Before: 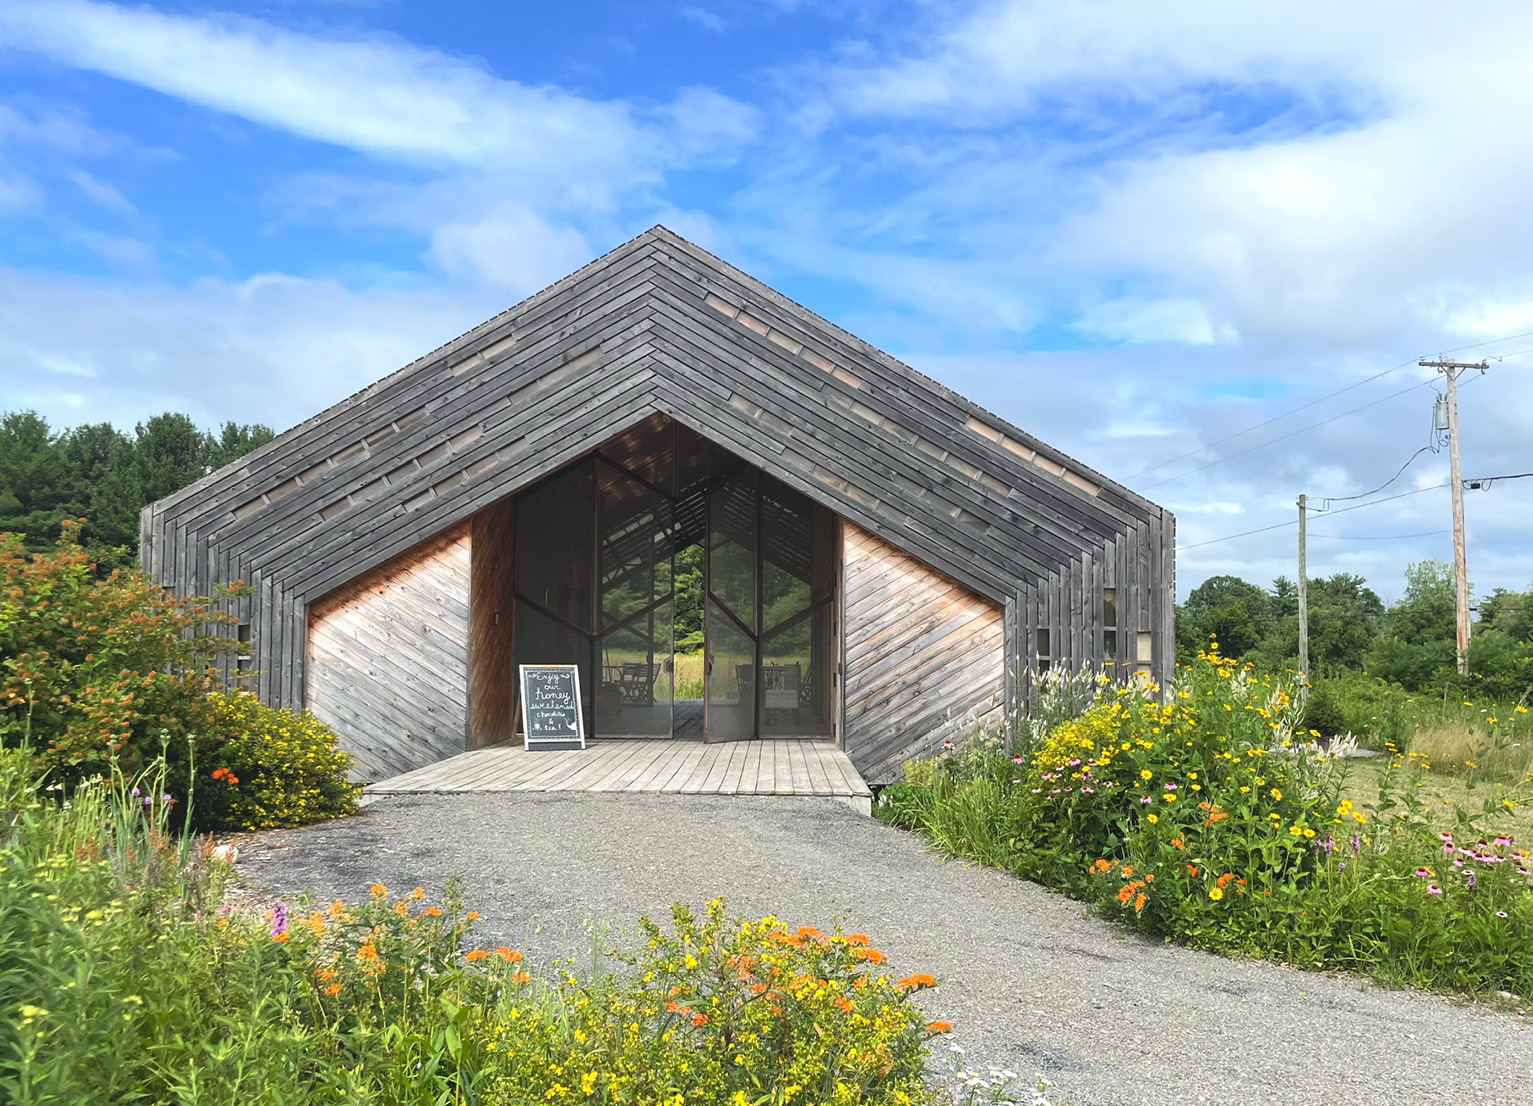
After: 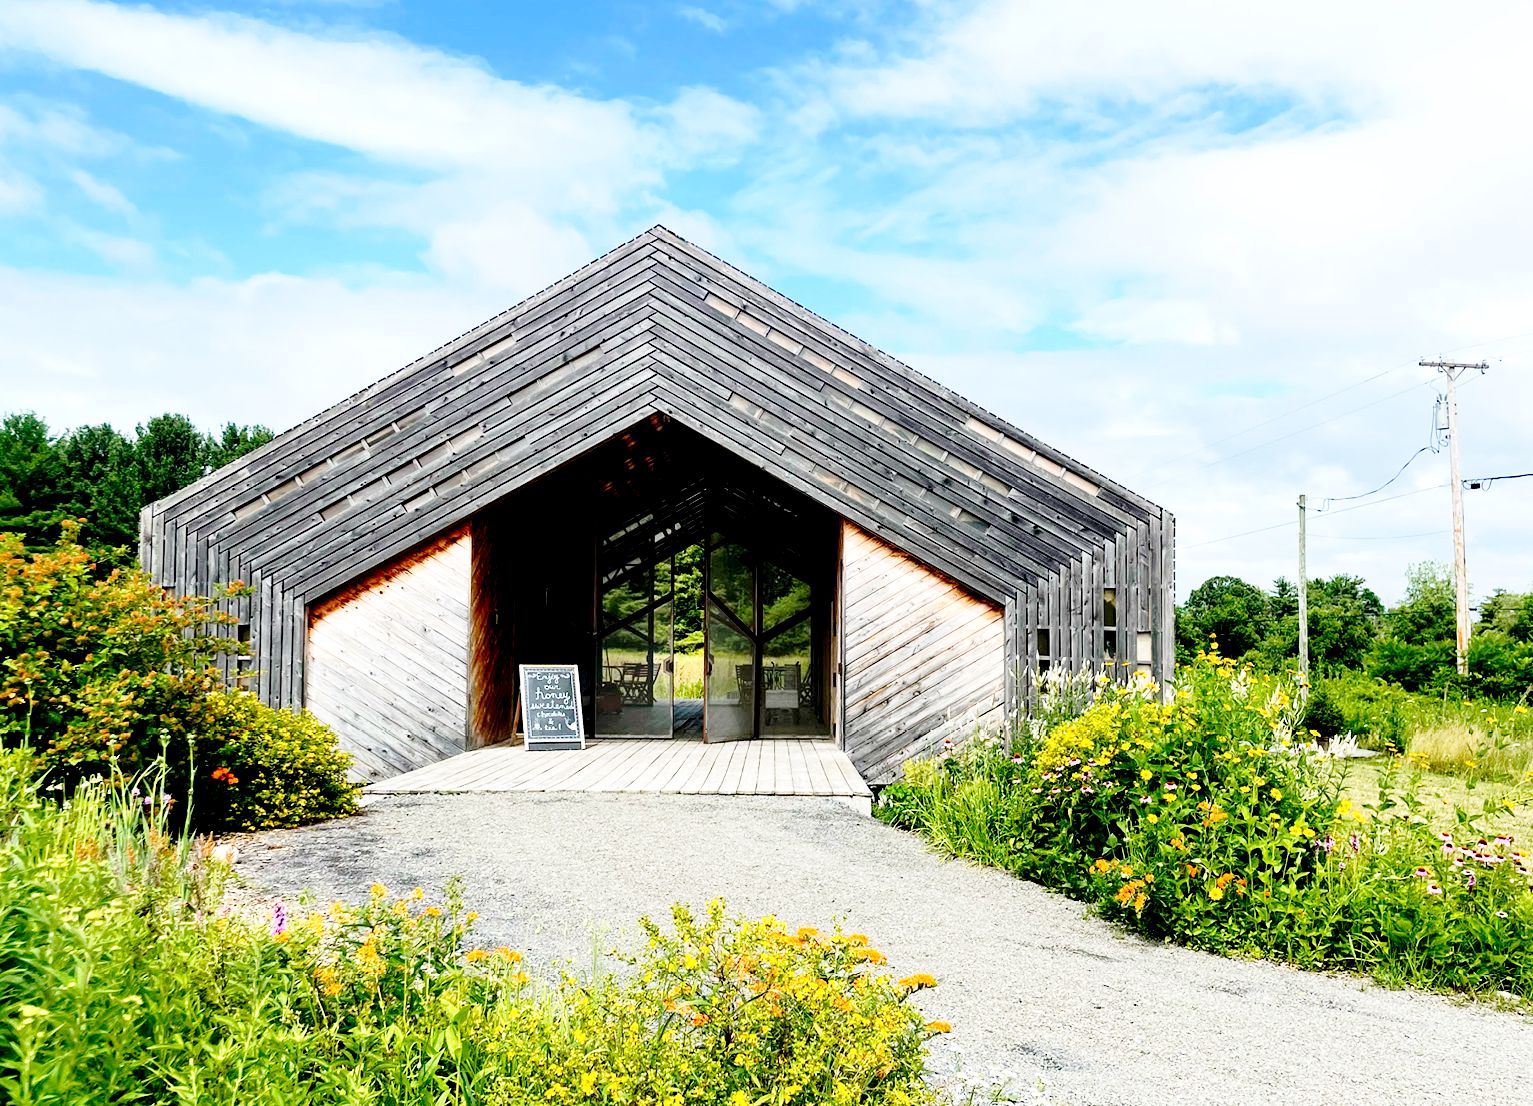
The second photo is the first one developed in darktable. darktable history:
exposure: black level correction 0.047, exposure 0.012 EV, compensate exposure bias true, compensate highlight preservation false
base curve: curves: ch0 [(0, 0) (0.028, 0.03) (0.105, 0.232) (0.387, 0.748) (0.754, 0.968) (1, 1)], preserve colors none
